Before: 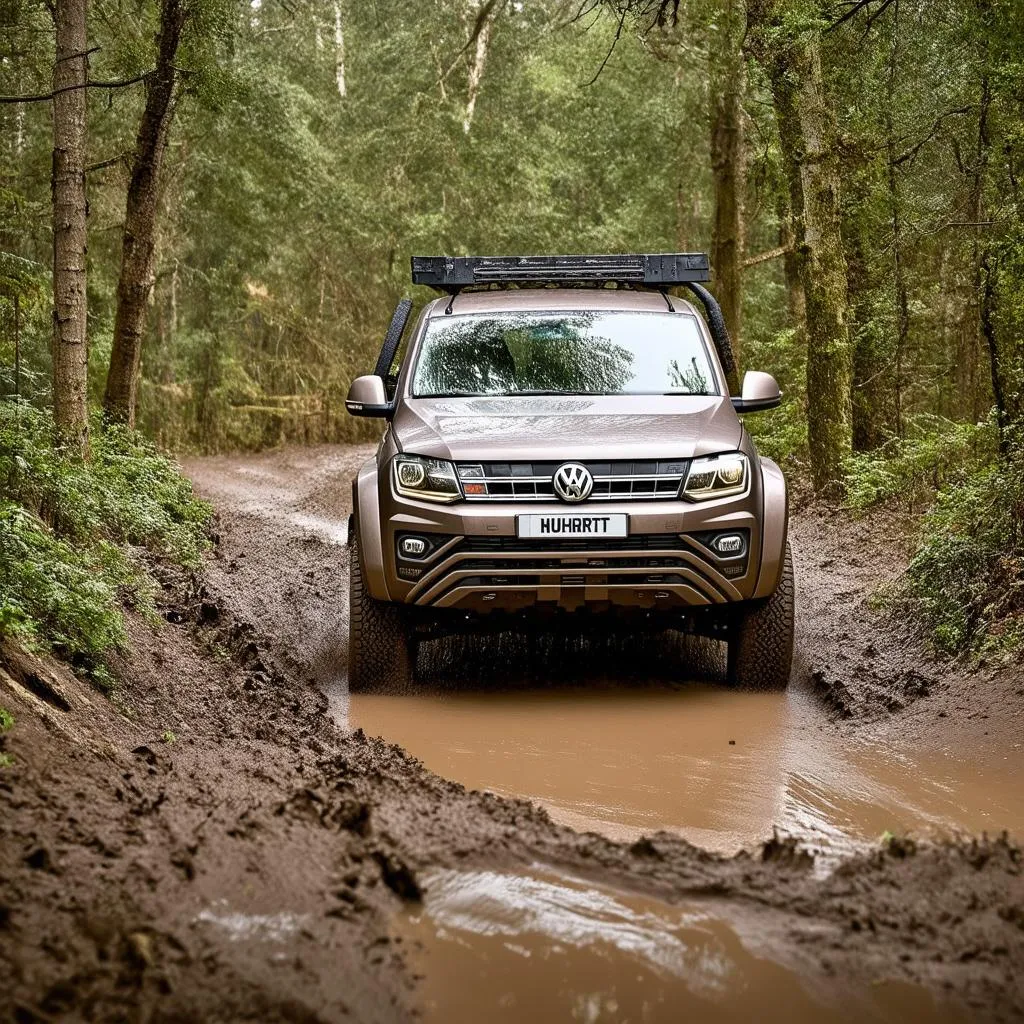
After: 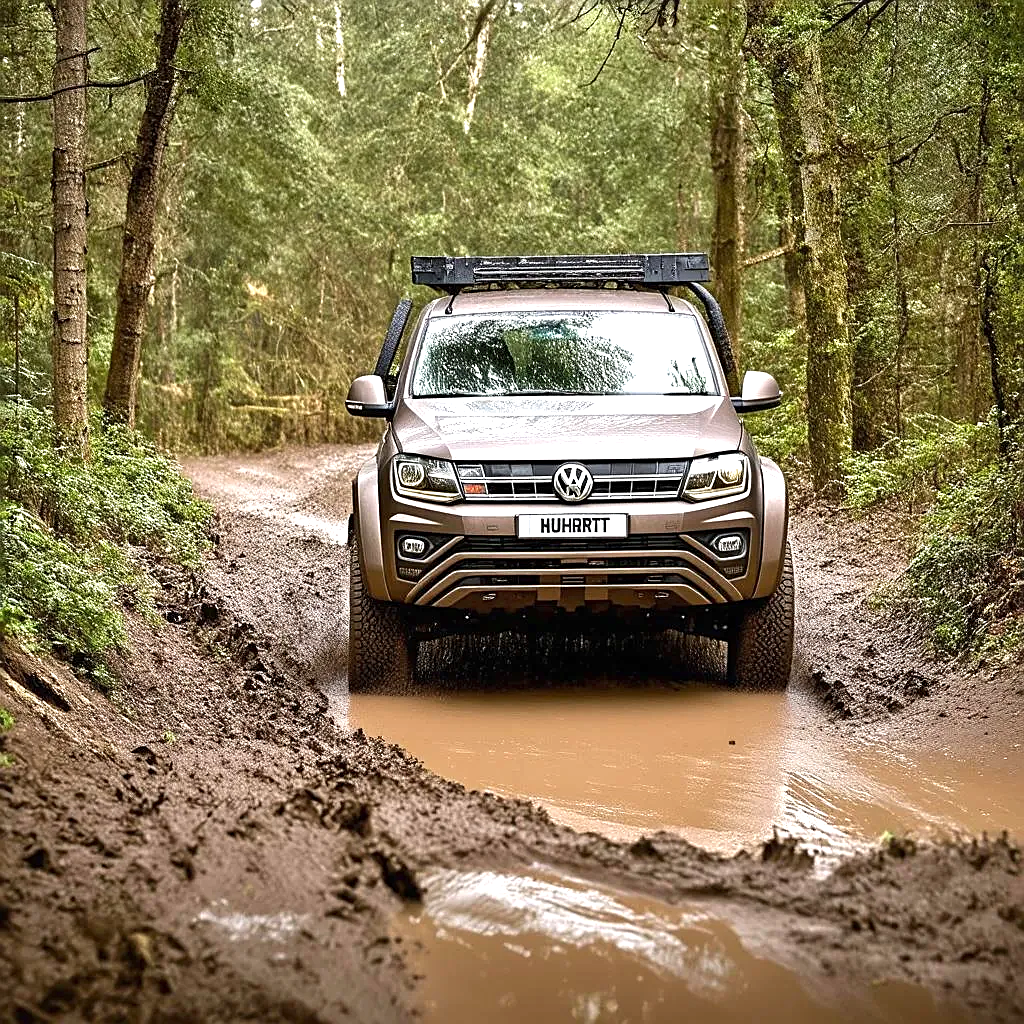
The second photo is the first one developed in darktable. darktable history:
sharpen: on, module defaults
exposure: black level correction 0, exposure 0.697 EV, compensate highlight preservation false
